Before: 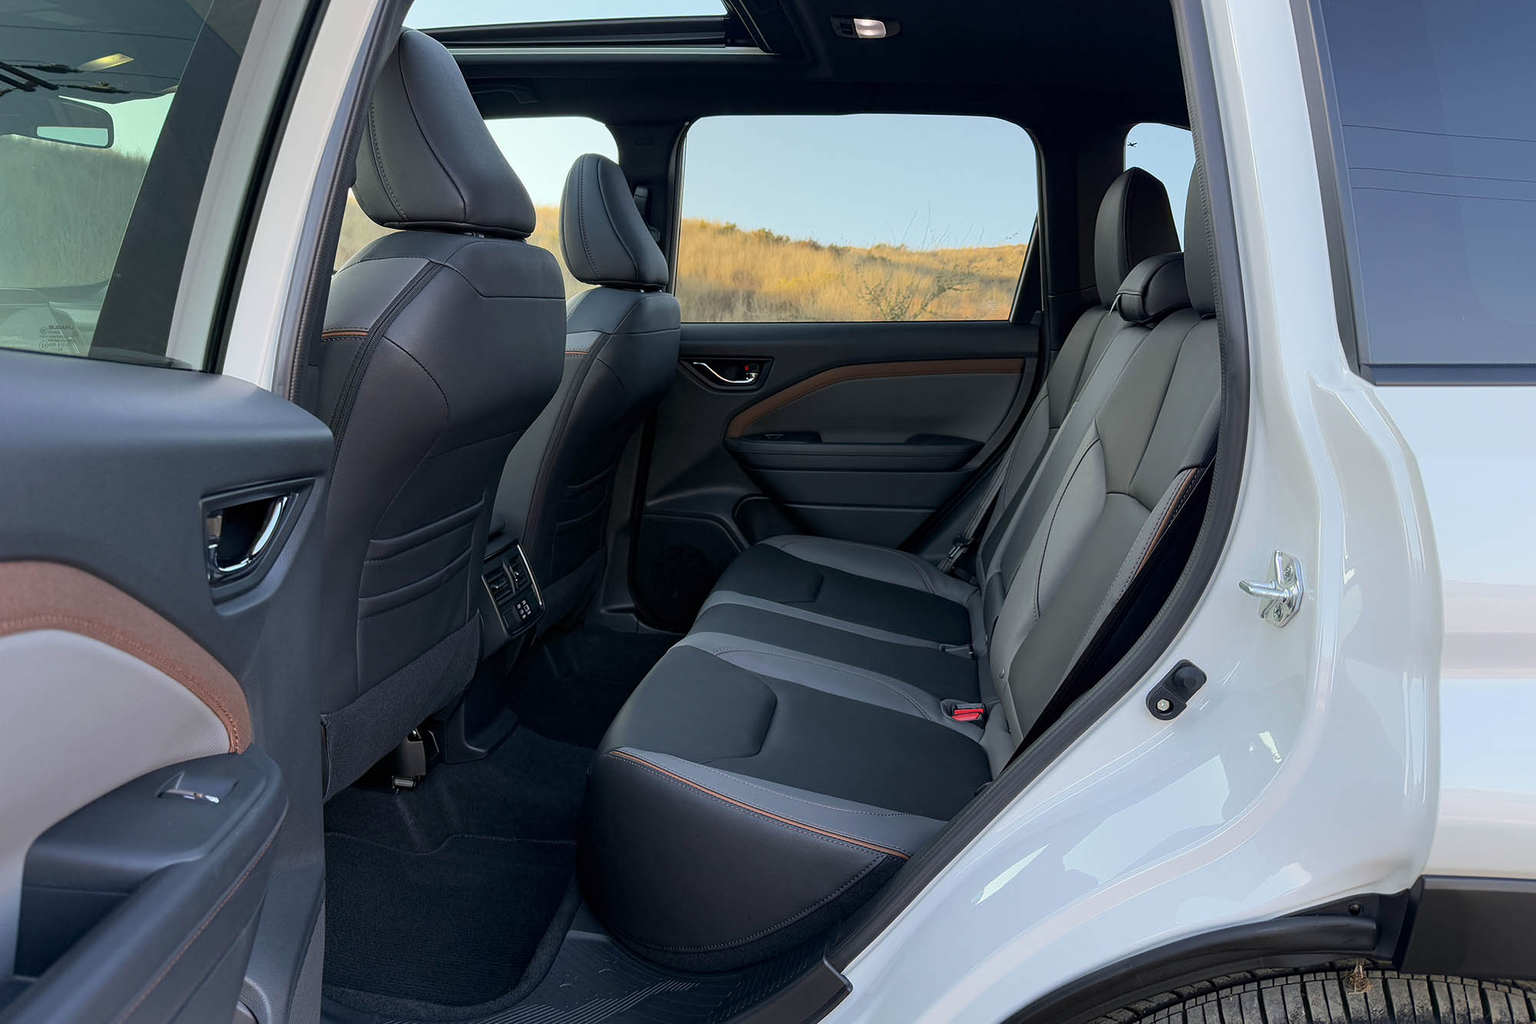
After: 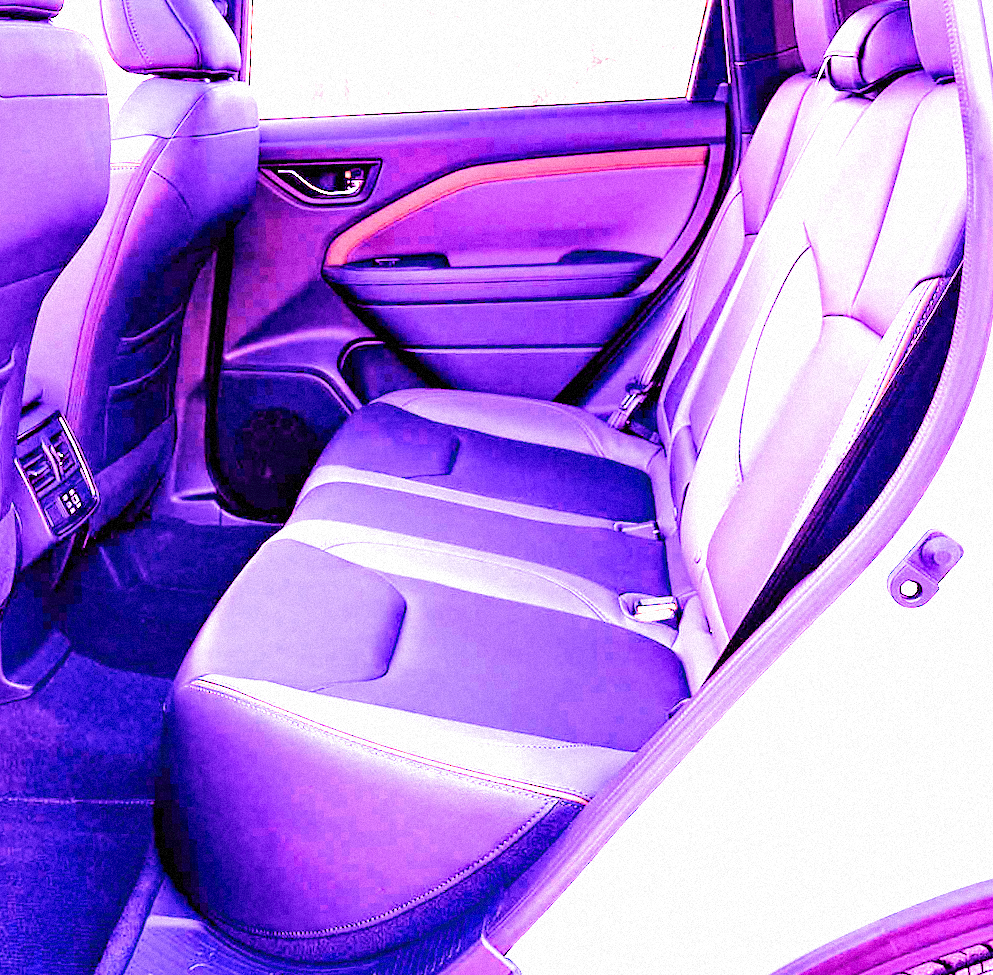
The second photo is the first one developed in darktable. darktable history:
contrast equalizer: y [[0.531, 0.548, 0.559, 0.557, 0.544, 0.527], [0.5 ×6], [0.5 ×6], [0 ×6], [0 ×6]]
grain: mid-tones bias 0%
rotate and perspective: rotation -2.56°, automatic cropping off
crop: left 31.379%, top 24.658%, right 20.326%, bottom 6.628%
filmic rgb: black relative exposure -7.65 EV, white relative exposure 4.56 EV, hardness 3.61
white balance: red 8, blue 8
